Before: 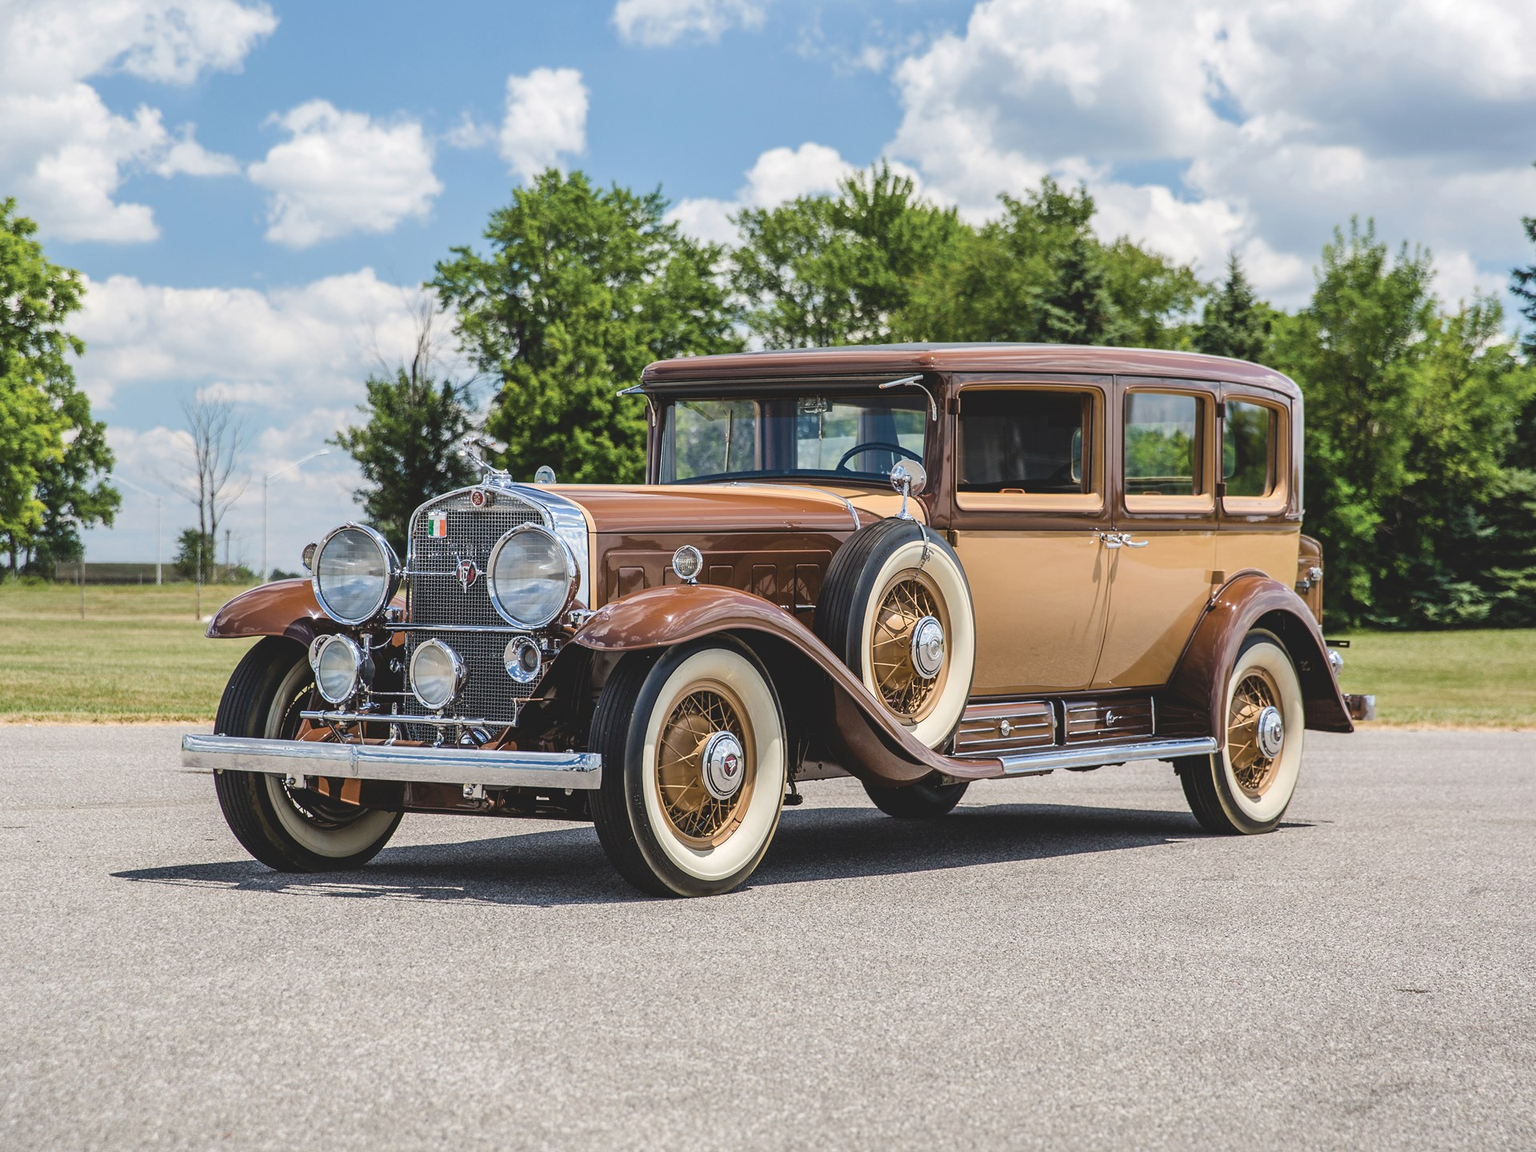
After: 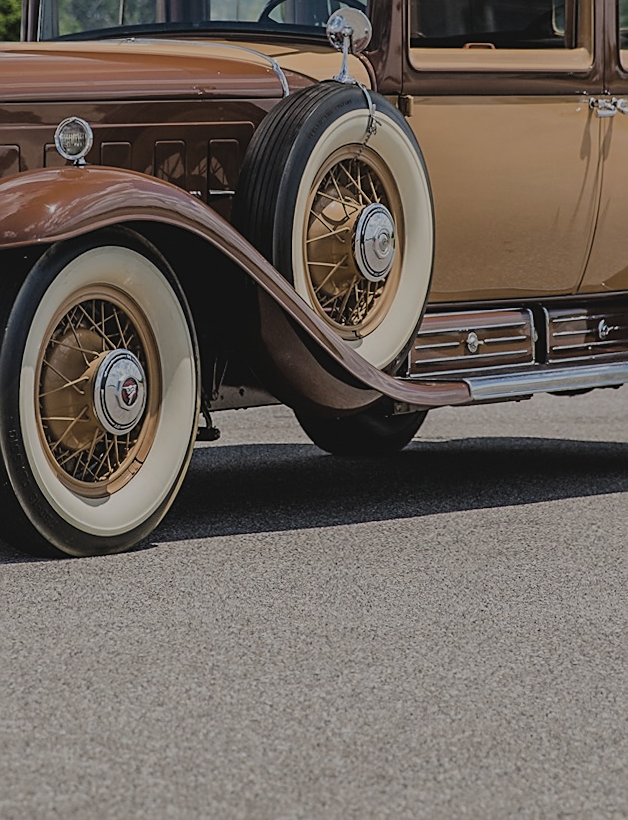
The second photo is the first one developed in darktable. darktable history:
shadows and highlights: shadows 12, white point adjustment 1.2, soften with gaussian
rotate and perspective: rotation -0.45°, automatic cropping original format, crop left 0.008, crop right 0.992, crop top 0.012, crop bottom 0.988
crop: left 40.878%, top 39.176%, right 25.993%, bottom 3.081%
filmic rgb: black relative exposure -7.65 EV, white relative exposure 4.56 EV, hardness 3.61, color science v6 (2022)
sharpen: on, module defaults
exposure: black level correction -0.016, exposure -1.018 EV, compensate highlight preservation false
